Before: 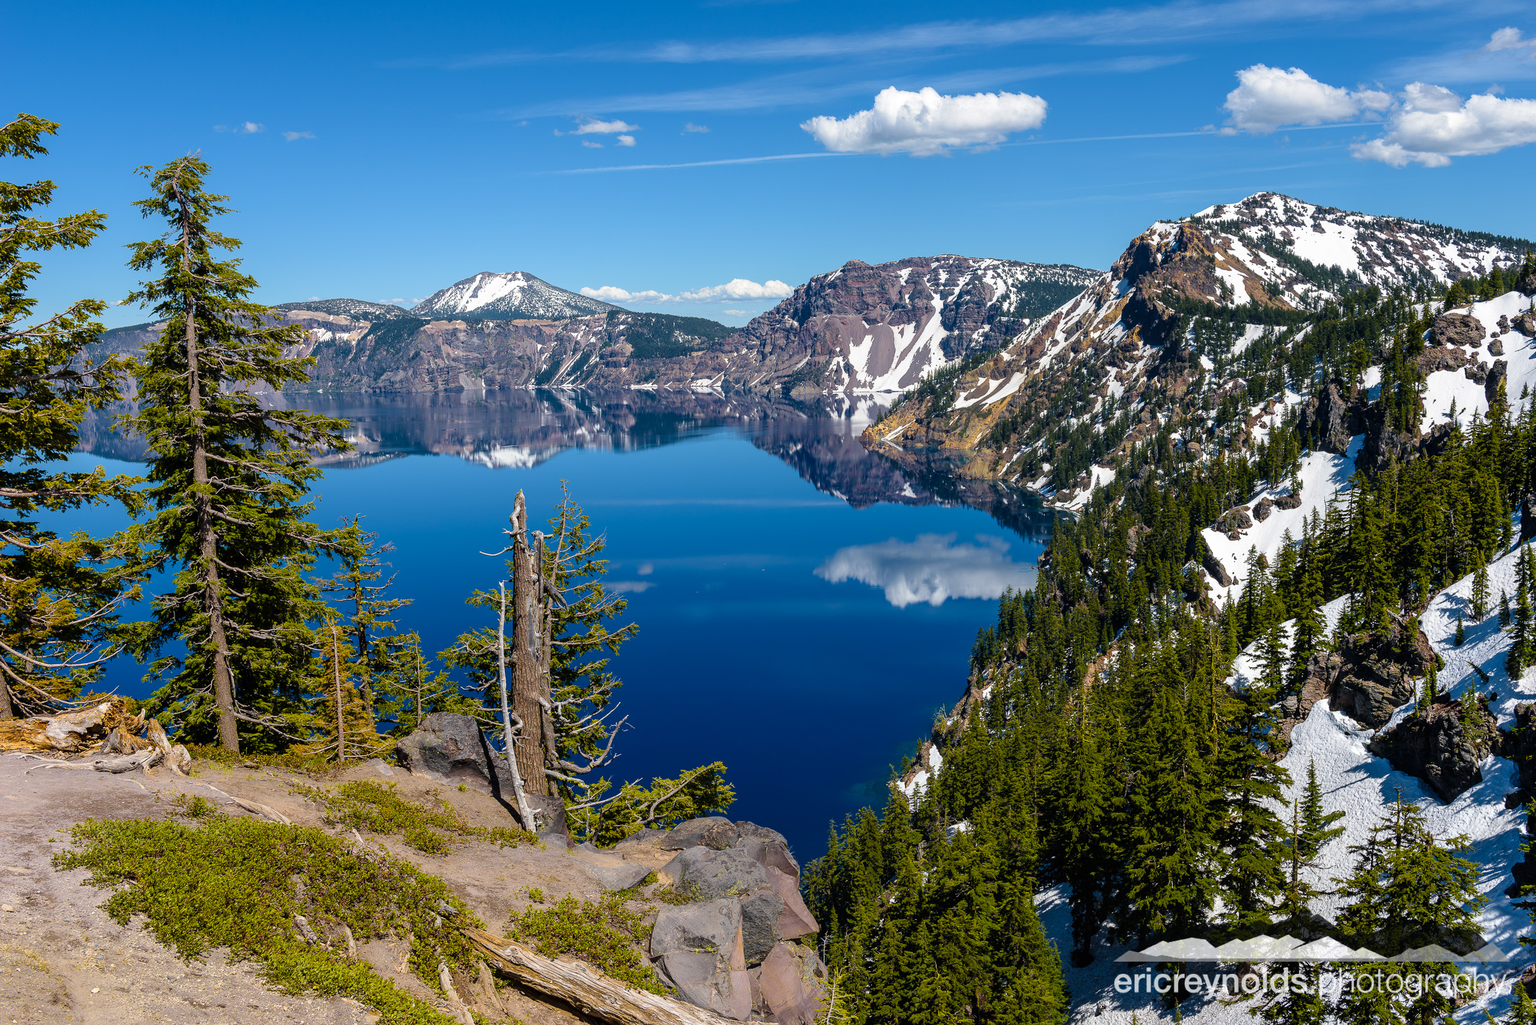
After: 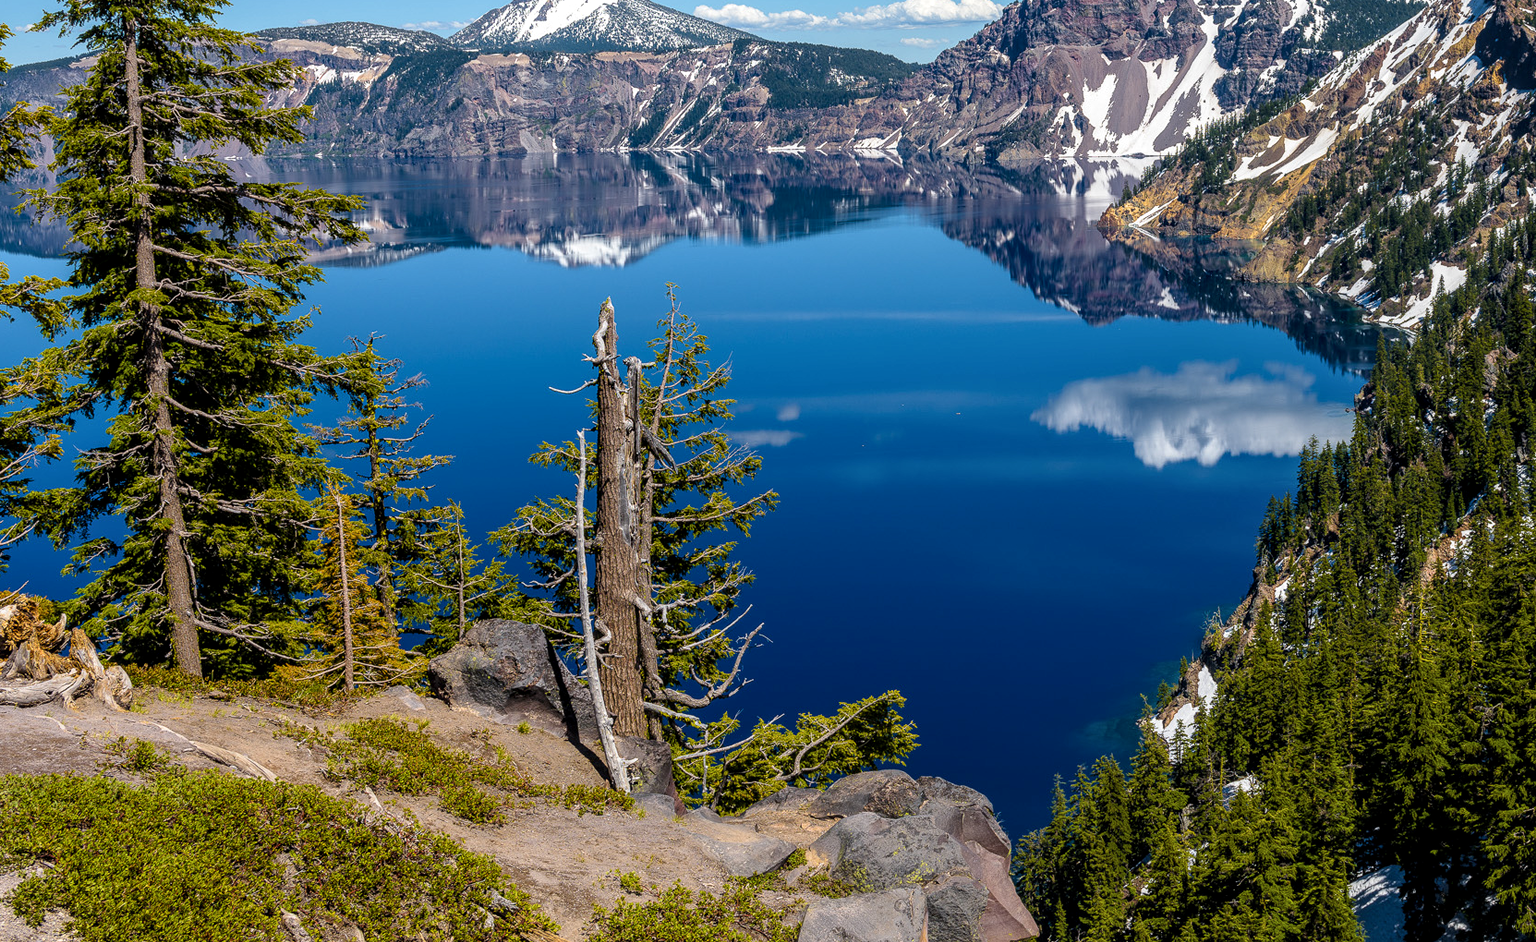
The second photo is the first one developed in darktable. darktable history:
crop: left 6.488%, top 27.668%, right 24.183%, bottom 8.656%
local contrast: on, module defaults
